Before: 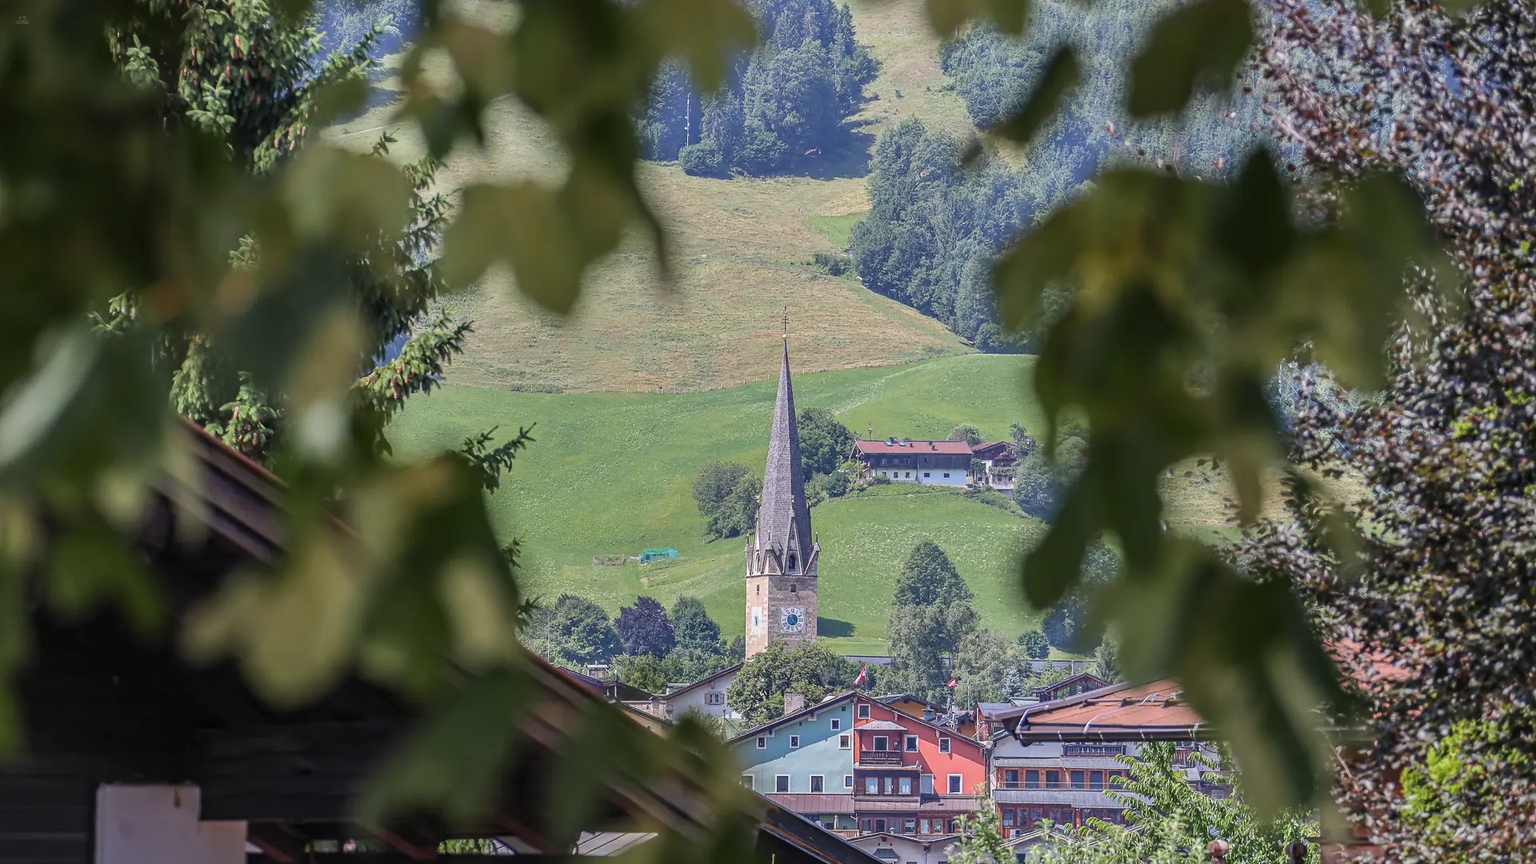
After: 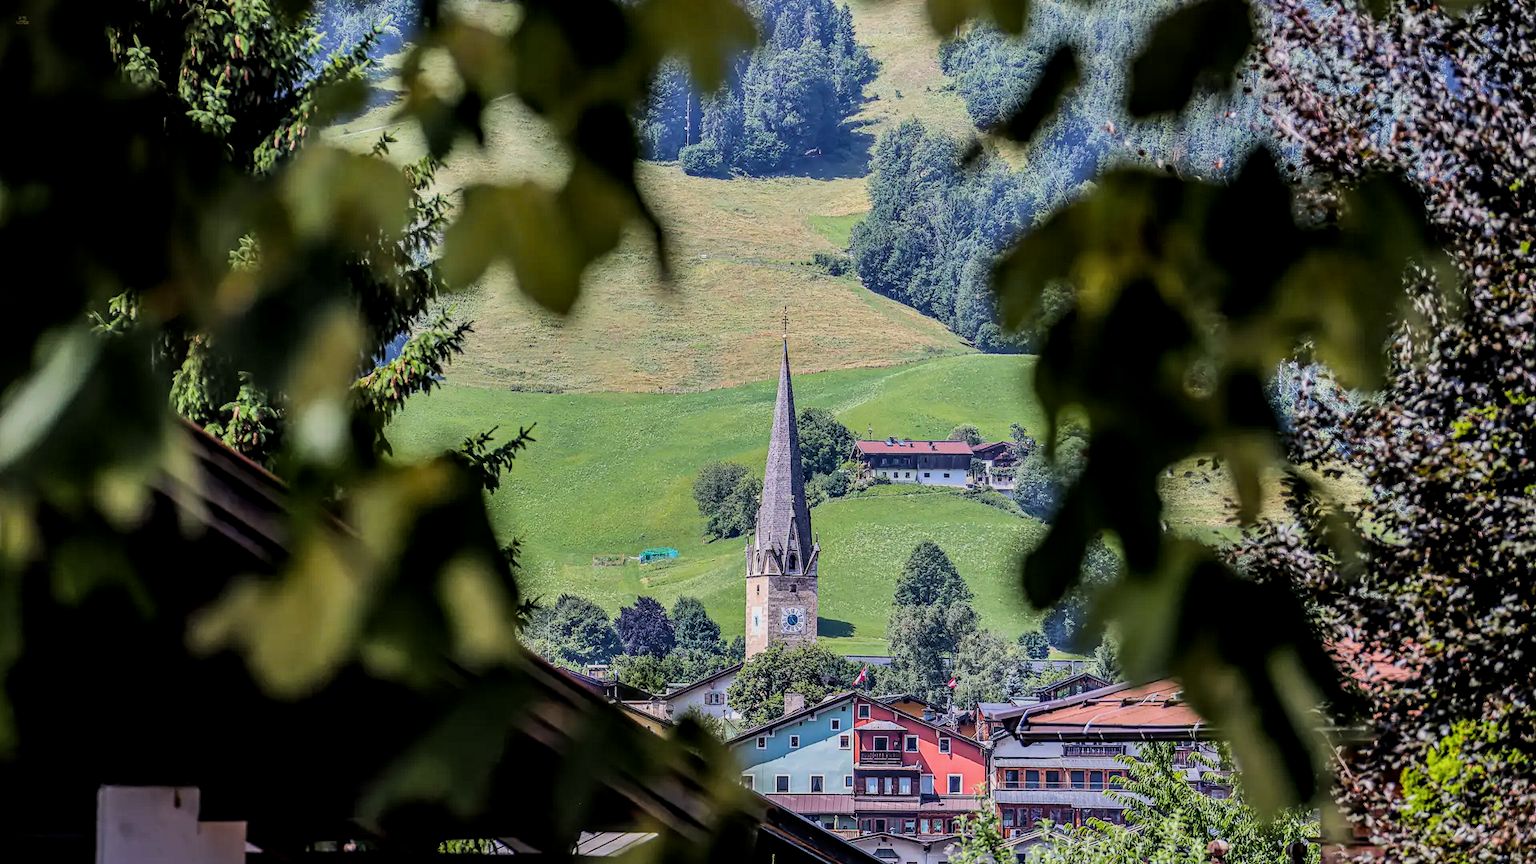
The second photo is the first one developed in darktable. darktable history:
color balance rgb: shadows lift › luminance -20.212%, linear chroma grading › global chroma 0.644%, perceptual saturation grading › global saturation 29.997%, global vibrance 20%
filmic rgb: black relative exposure -5.09 EV, white relative exposure 3.97 EV, hardness 2.9, contrast 1.301, highlights saturation mix -28.78%
local contrast: detail 130%
